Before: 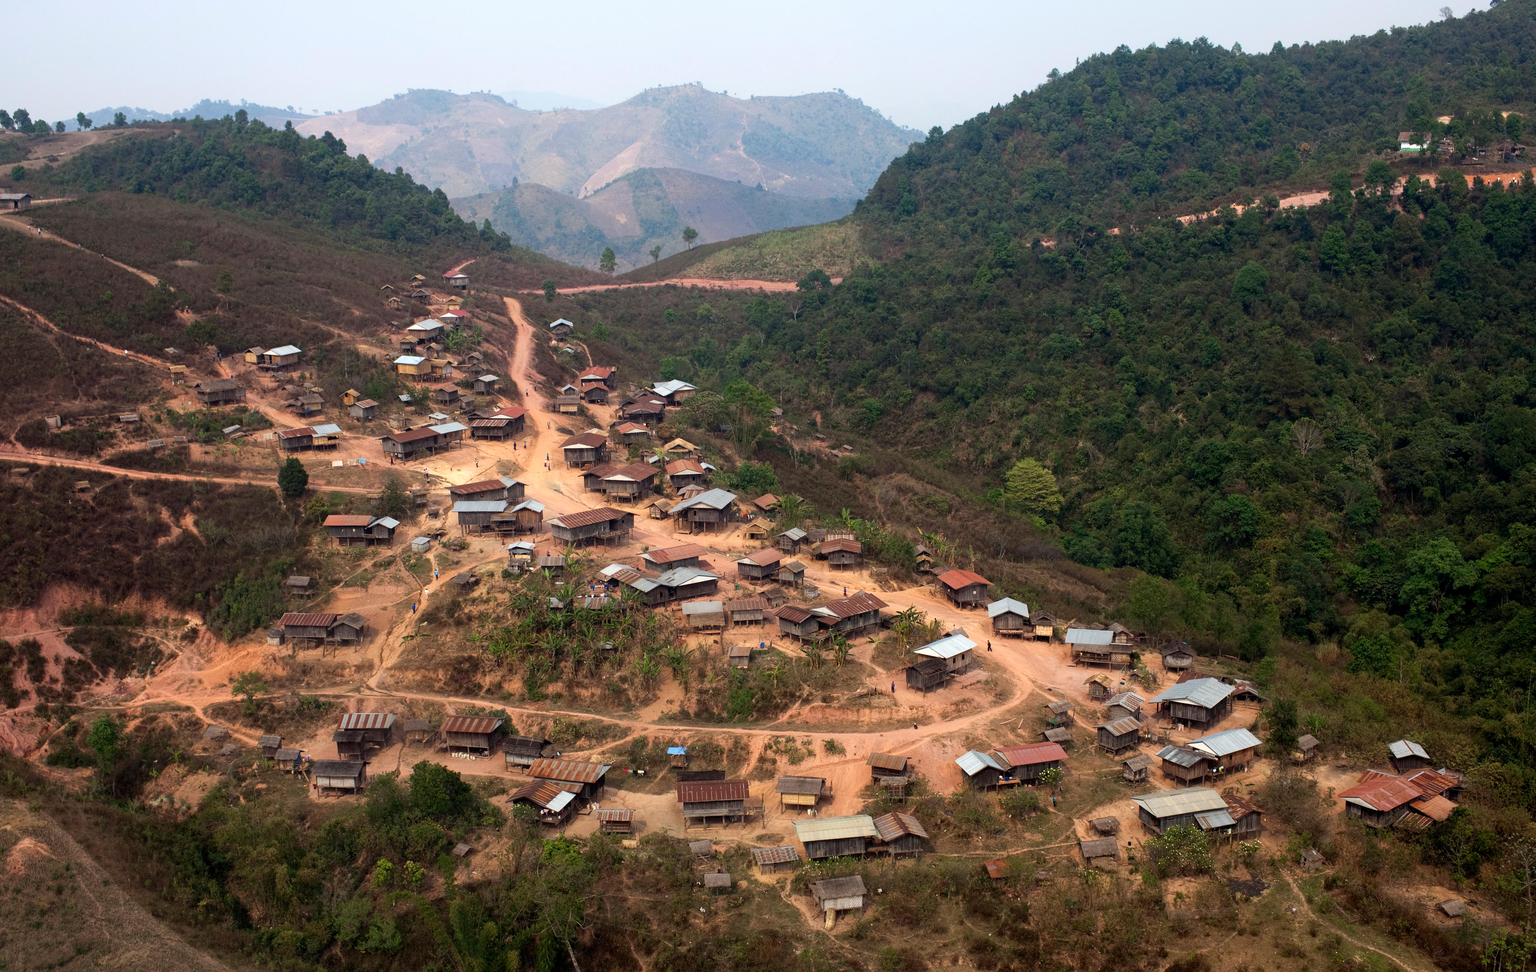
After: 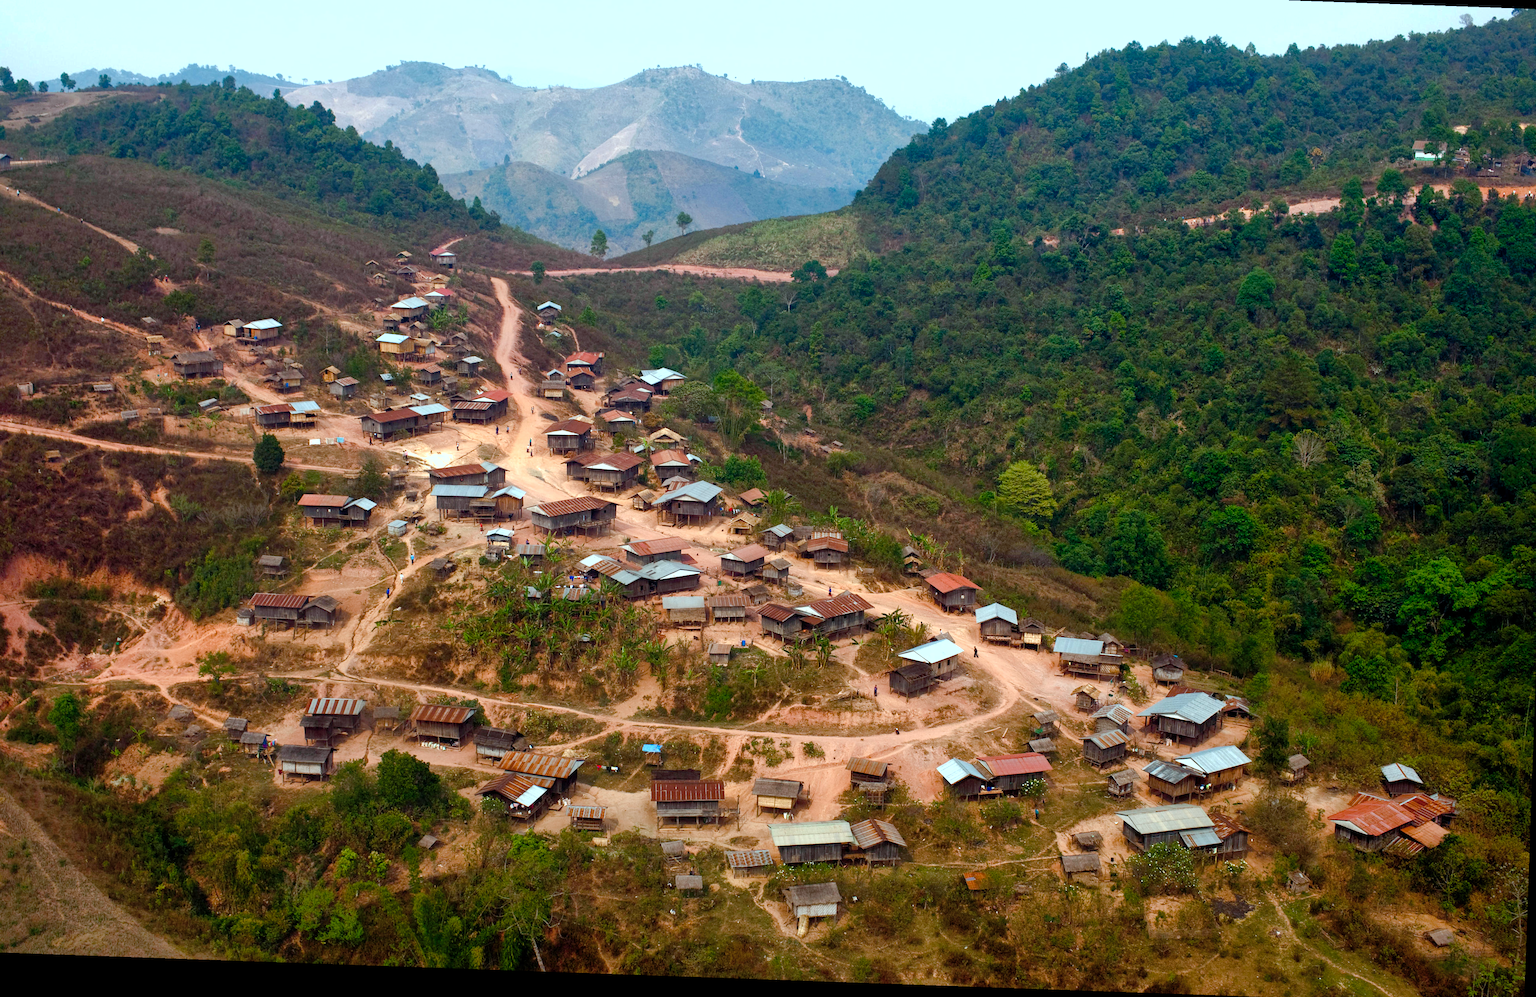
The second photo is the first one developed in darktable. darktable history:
shadows and highlights: on, module defaults
crop and rotate: angle -2.02°, left 3.074%, top 4.363%, right 1.378%, bottom 0.7%
color balance rgb: power › hue 307.83°, highlights gain › chroma 3.09%, highlights gain › hue 71.84°, perceptual saturation grading › global saturation 24.81%, perceptual saturation grading › highlights -51.094%, perceptual saturation grading › mid-tones 19.645%, perceptual saturation grading › shadows 61.178%, global vibrance 20%
color correction: highlights a* -11.58, highlights b* -15.34
tone equalizer: -8 EV -0.417 EV, -7 EV -0.36 EV, -6 EV -0.339 EV, -5 EV -0.249 EV, -3 EV 0.214 EV, -2 EV 0.341 EV, -1 EV 0.363 EV, +0 EV 0.39 EV, edges refinement/feathering 500, mask exposure compensation -1.57 EV, preserve details no
